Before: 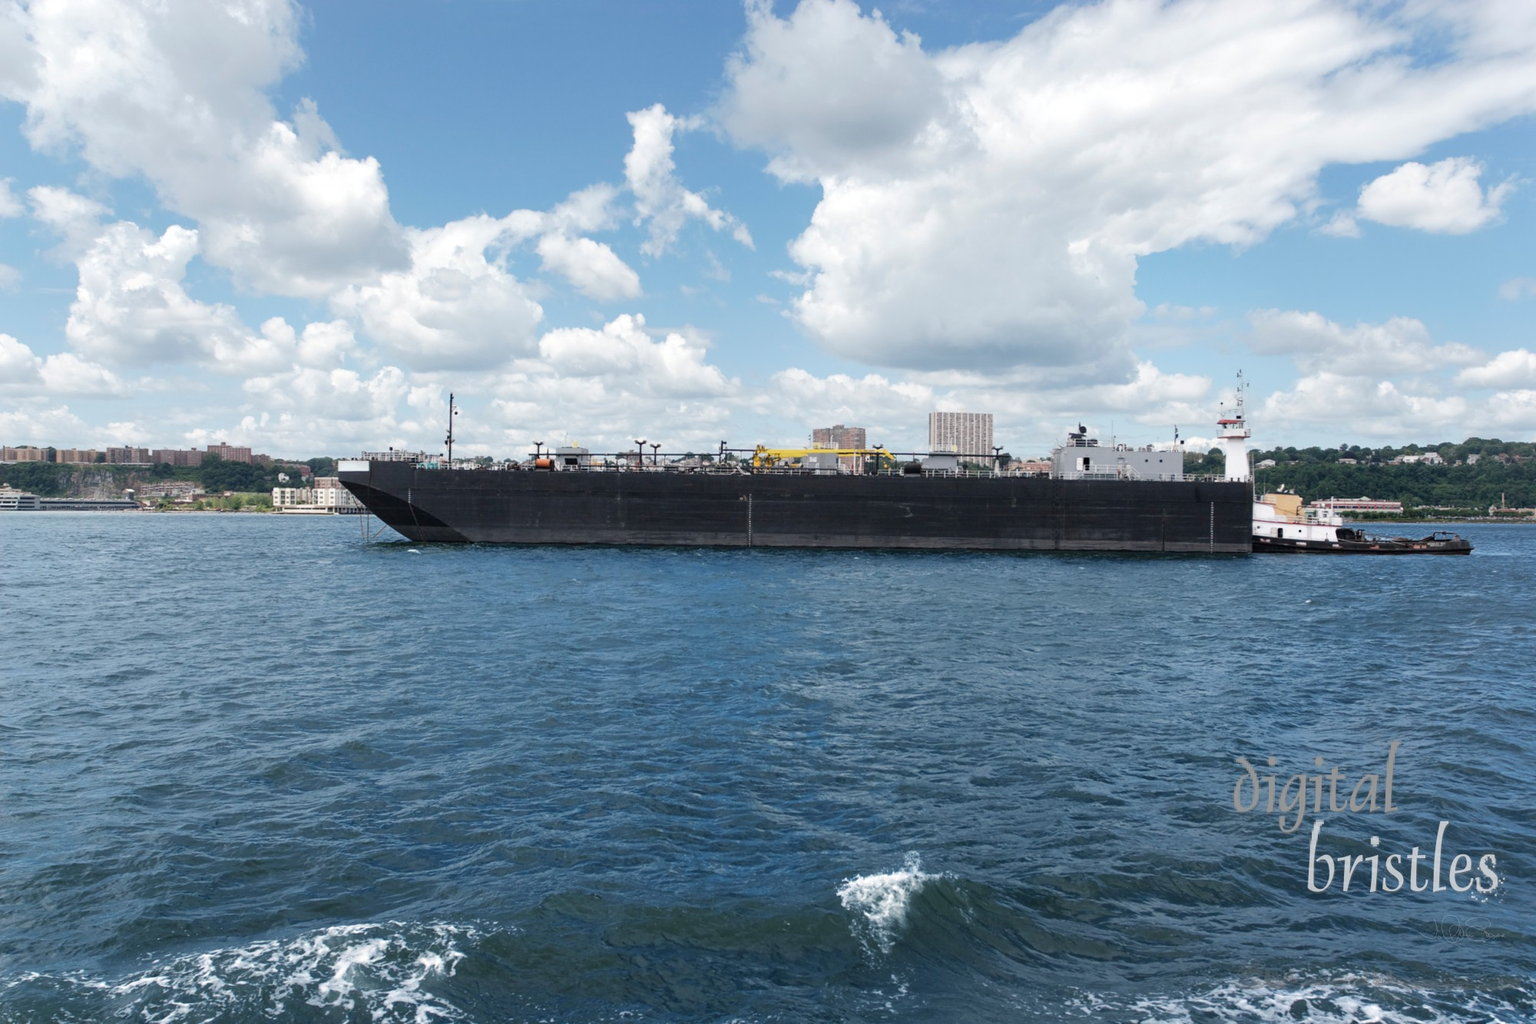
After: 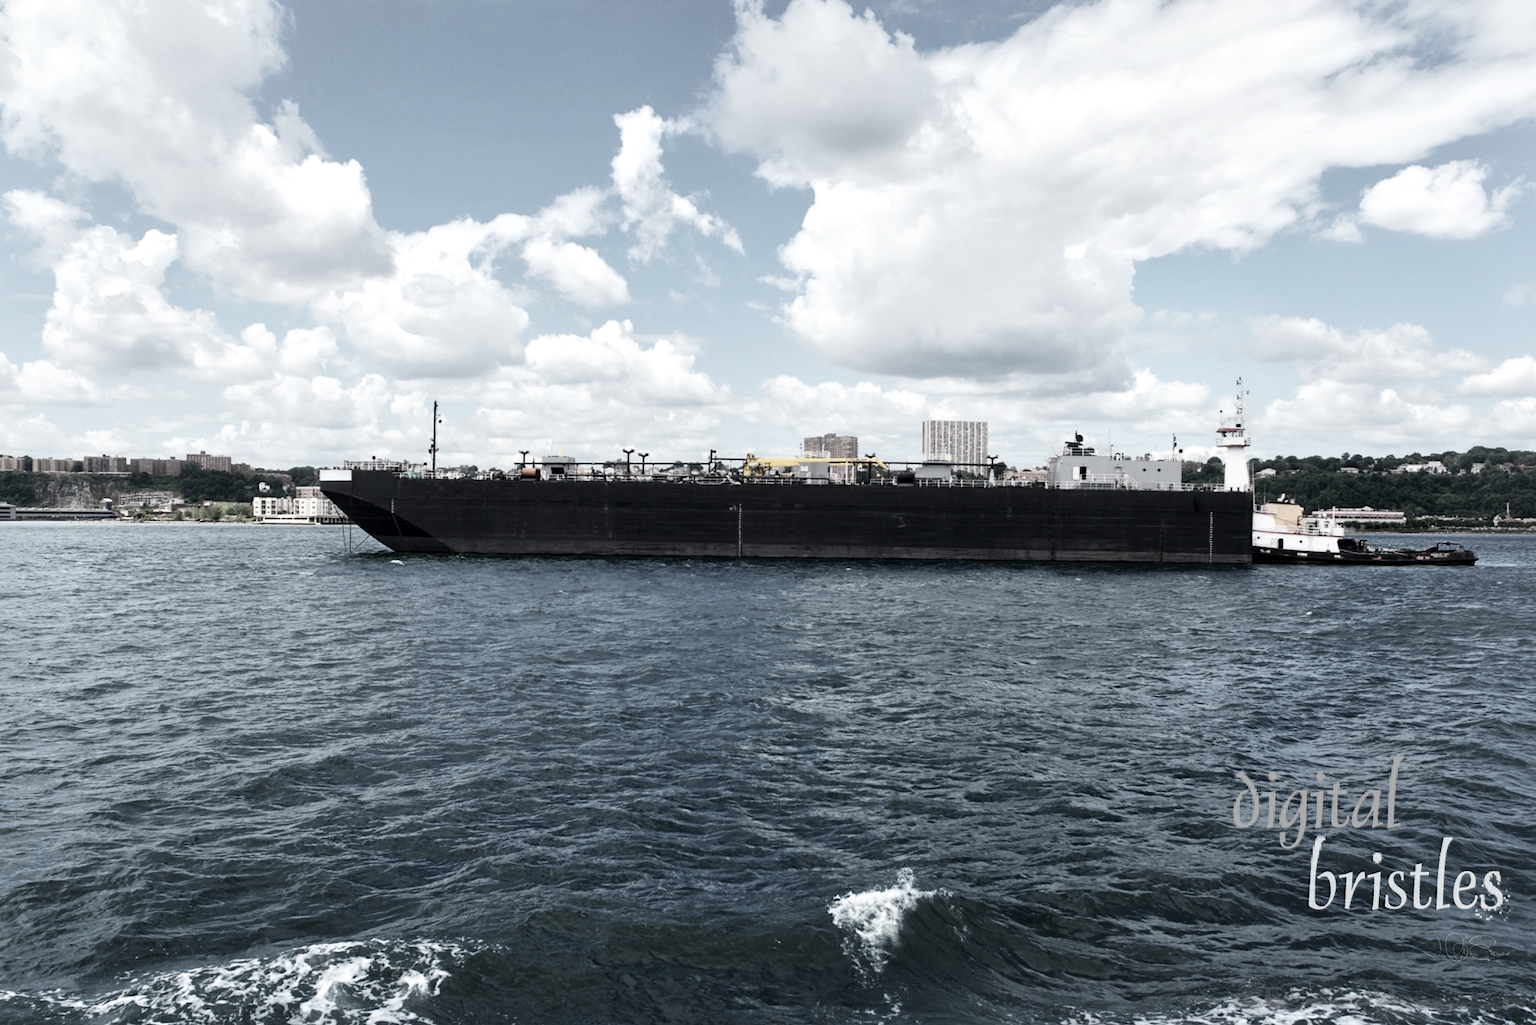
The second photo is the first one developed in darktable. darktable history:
tone equalizer: luminance estimator HSV value / RGB max
contrast brightness saturation: contrast 0.263, brightness 0.016, saturation 0.876
exposure: exposure -0.056 EV, compensate exposure bias true, compensate highlight preservation false
velvia: on, module defaults
color correction: highlights b* 0.006, saturation 0.189
crop: left 1.629%, right 0.288%, bottom 1.74%
local contrast: mode bilateral grid, contrast 19, coarseness 50, detail 132%, midtone range 0.2
